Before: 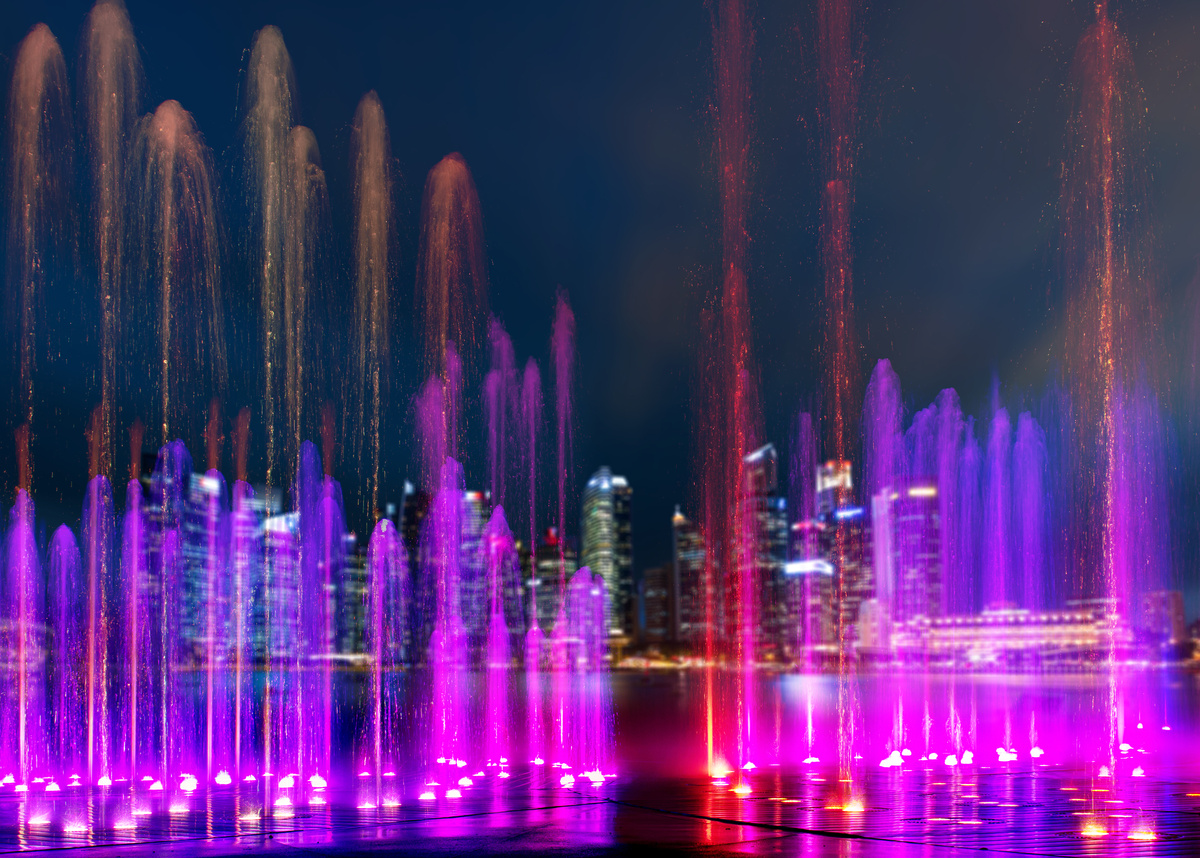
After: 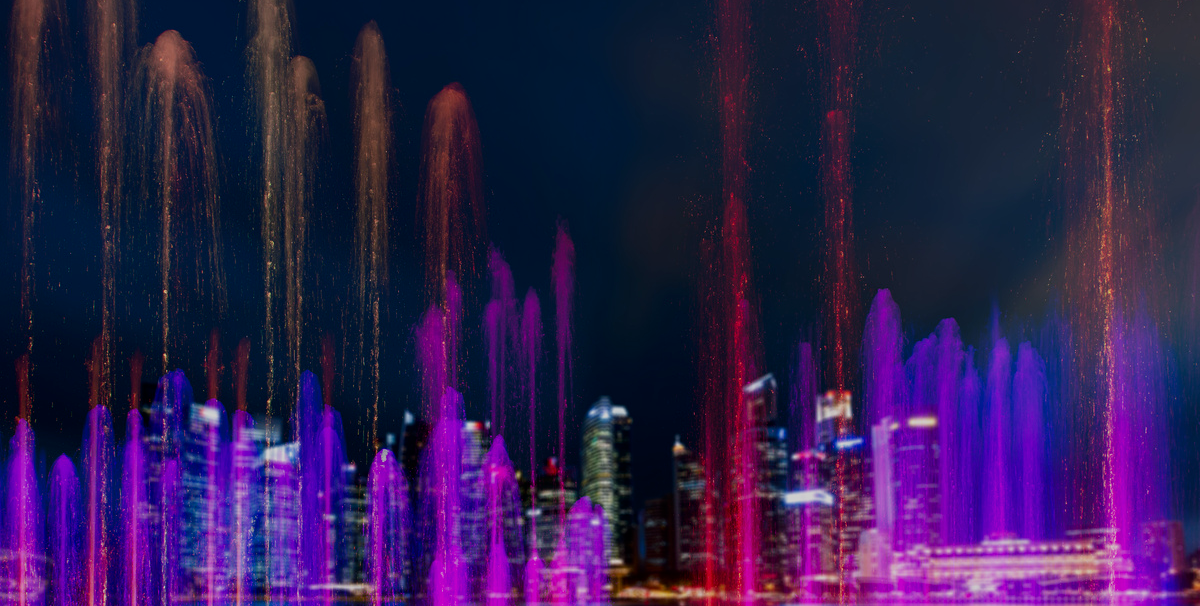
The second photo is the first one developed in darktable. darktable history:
filmic rgb: black relative exposure -7.75 EV, white relative exposure 4.36 EV, hardness 3.75, latitude 38.52%, contrast 0.968, highlights saturation mix 9.64%, shadows ↔ highlights balance 4.77%, contrast in shadows safe
contrast brightness saturation: contrast 0.068, brightness -0.133, saturation 0.045
crop and rotate: top 8.188%, bottom 21.18%
